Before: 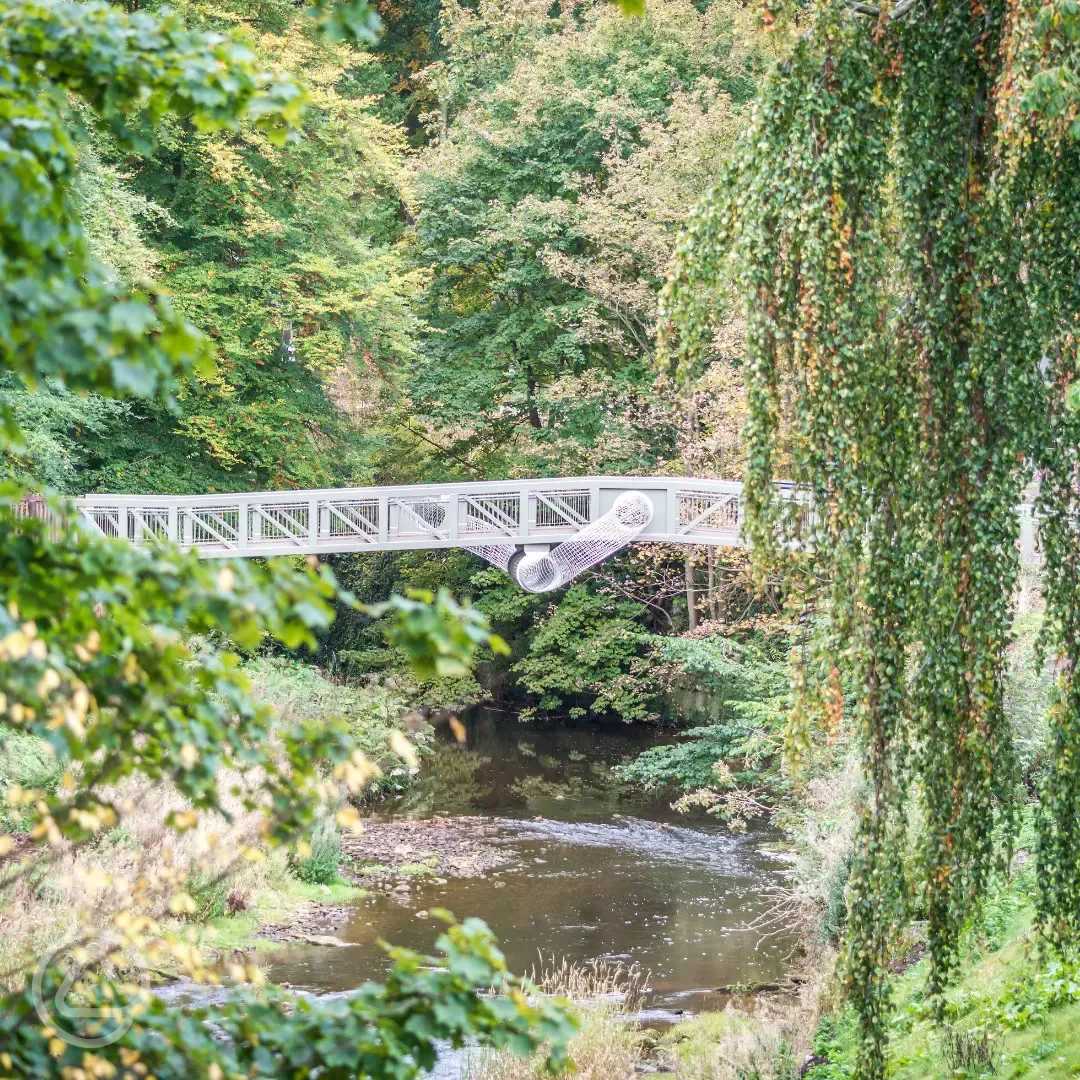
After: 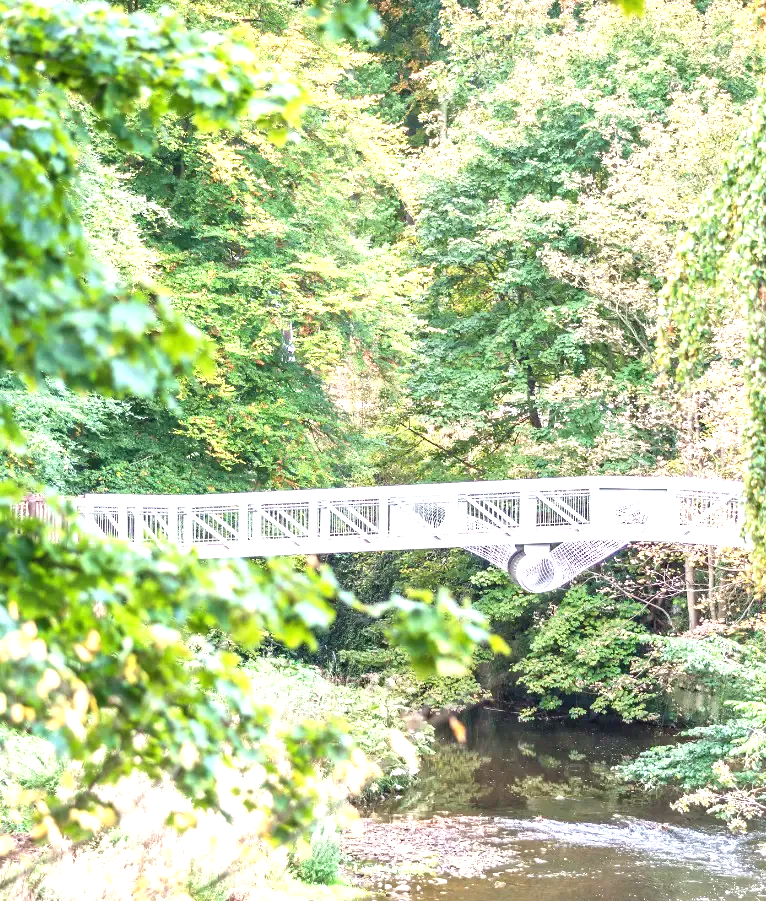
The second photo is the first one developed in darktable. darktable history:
exposure: black level correction 0, exposure 1 EV, compensate highlight preservation false
crop: right 29.042%, bottom 16.551%
